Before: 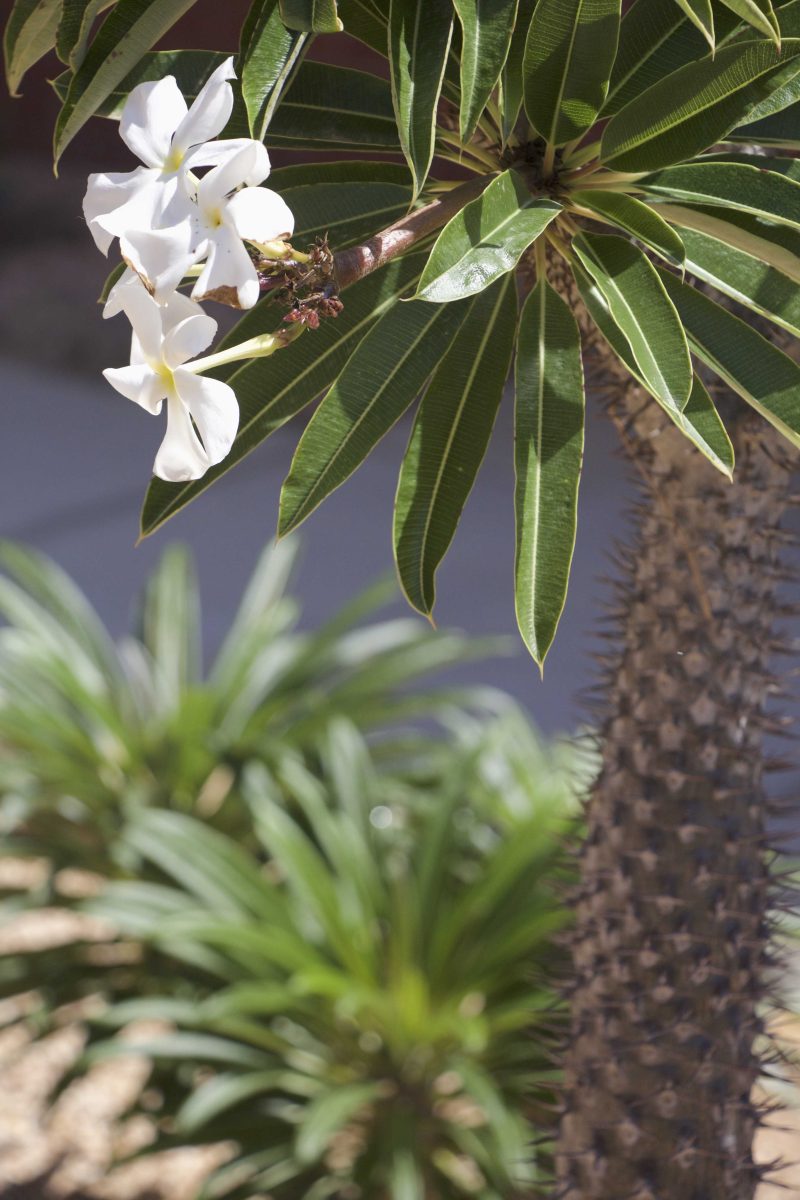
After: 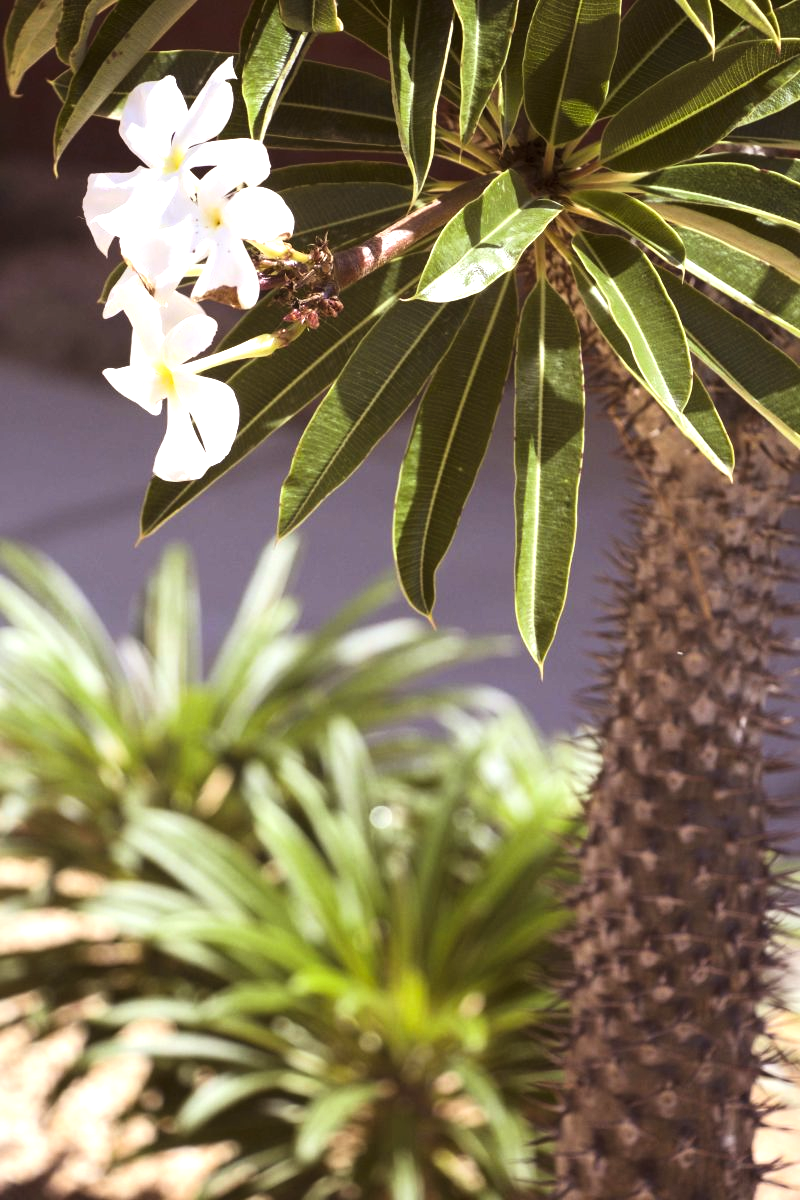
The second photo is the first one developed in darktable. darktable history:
exposure: black level correction 0, exposure 0.7 EV, compensate exposure bias true, compensate highlight preservation false
tone curve: curves: ch0 [(0.016, 0.011) (0.204, 0.146) (0.515, 0.476) (0.78, 0.795) (1, 0.981)], color space Lab, linked channels, preserve colors none
levels: levels [0, 0.474, 0.947]
rgb levels: mode RGB, independent channels, levels [[0, 0.5, 1], [0, 0.521, 1], [0, 0.536, 1]]
